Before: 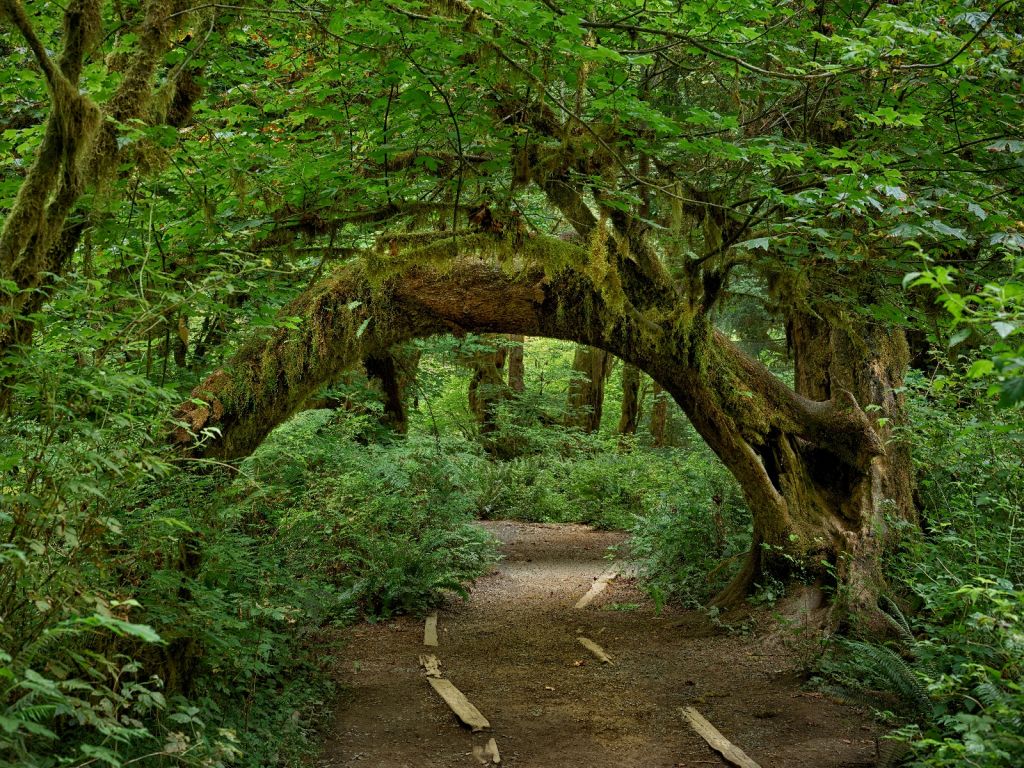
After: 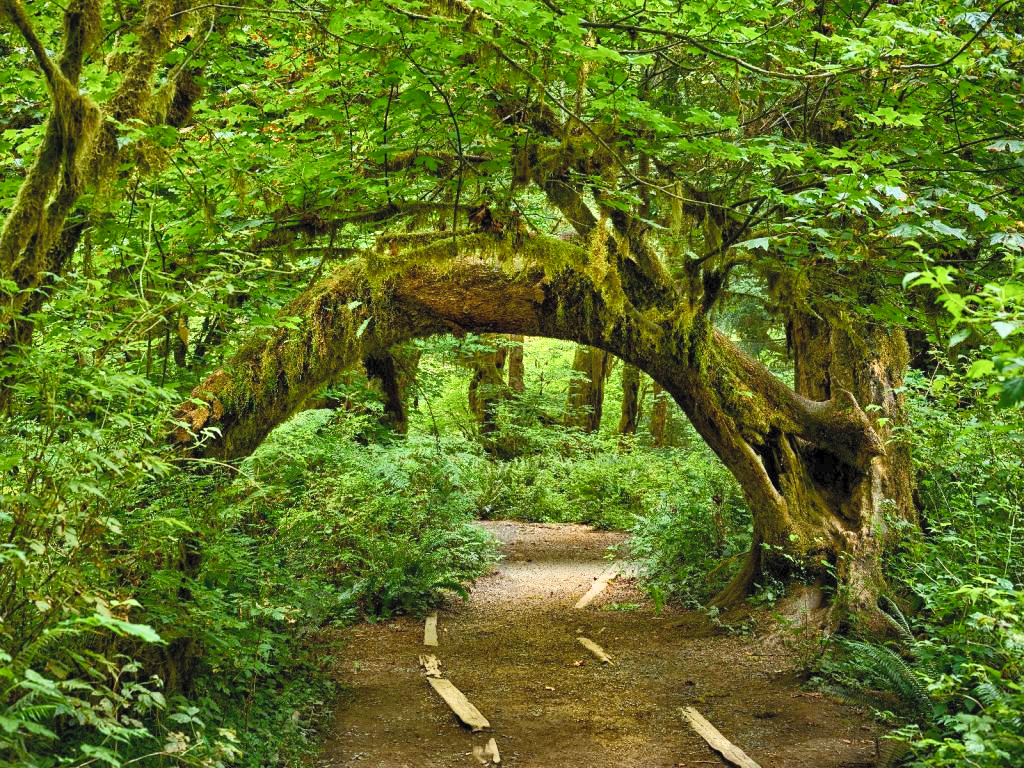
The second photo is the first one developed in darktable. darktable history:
color balance rgb: perceptual saturation grading › global saturation 35%, perceptual saturation grading › highlights -30%, perceptual saturation grading › shadows 35%, perceptual brilliance grading › global brilliance 3%, perceptual brilliance grading › highlights -3%, perceptual brilliance grading › shadows 3%
contrast brightness saturation: contrast 0.39, brightness 0.53
